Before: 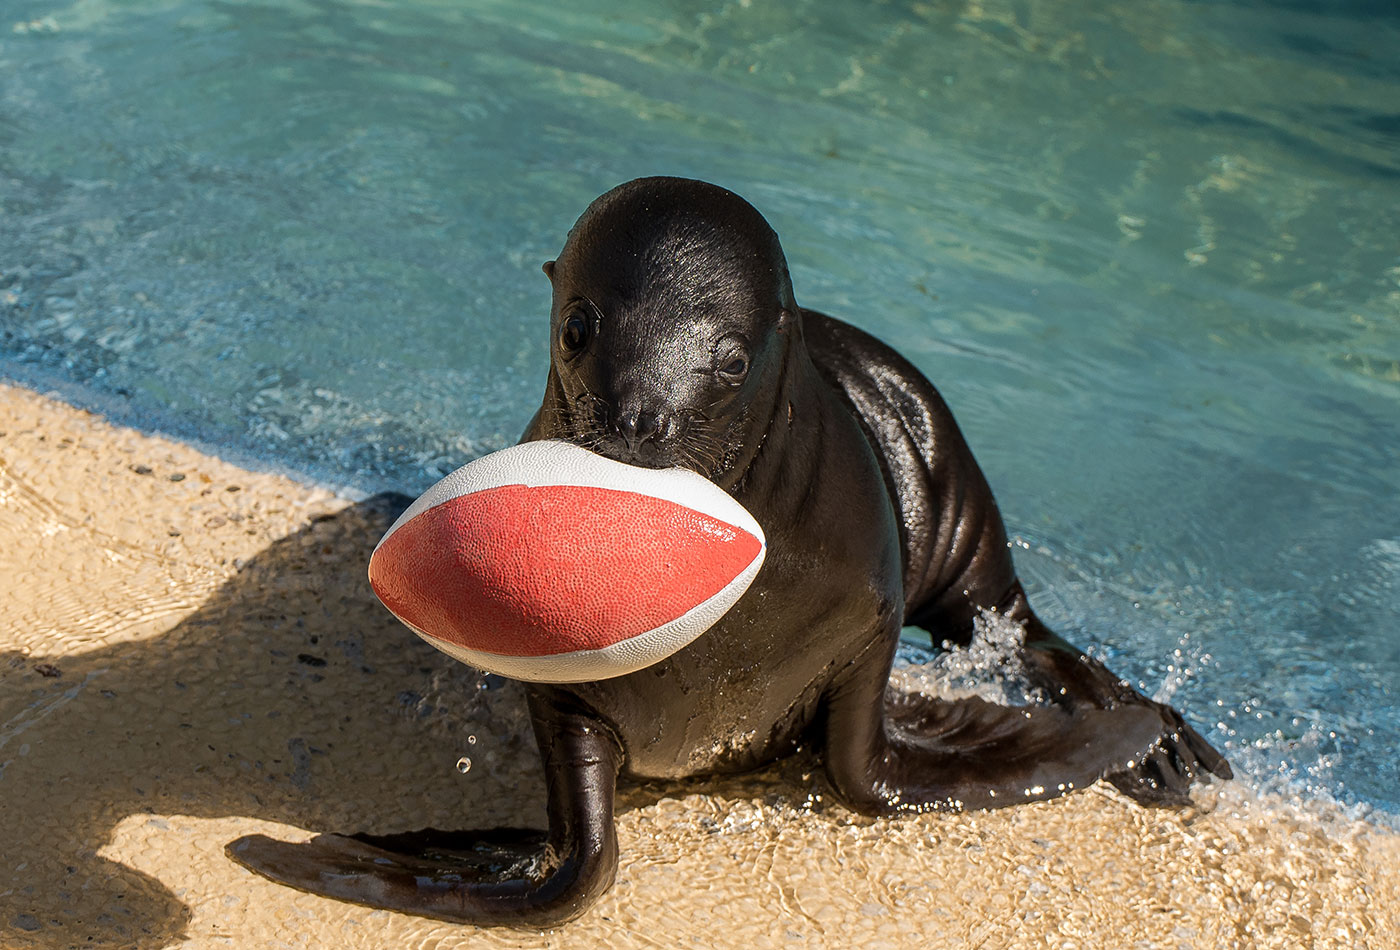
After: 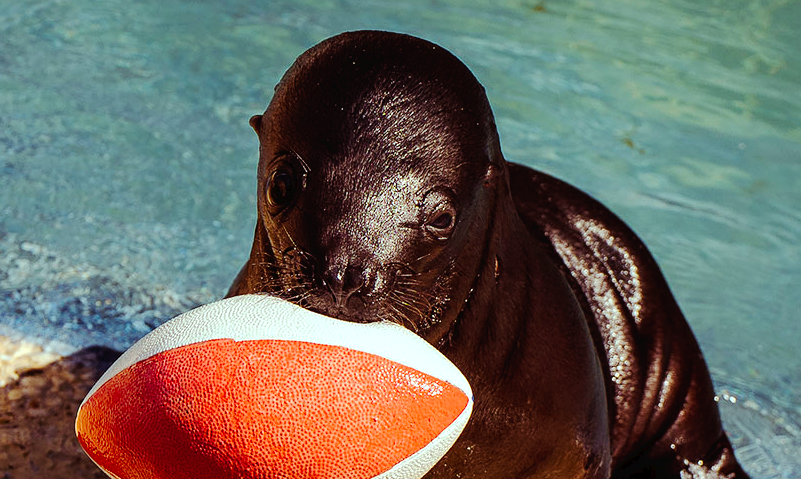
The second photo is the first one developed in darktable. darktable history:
tone curve: curves: ch0 [(0, 0) (0.003, 0.019) (0.011, 0.02) (0.025, 0.019) (0.044, 0.027) (0.069, 0.038) (0.1, 0.056) (0.136, 0.089) (0.177, 0.137) (0.224, 0.187) (0.277, 0.259) (0.335, 0.343) (0.399, 0.437) (0.468, 0.532) (0.543, 0.613) (0.623, 0.685) (0.709, 0.752) (0.801, 0.822) (0.898, 0.9) (1, 1)], preserve colors none
rgb levels: mode RGB, independent channels, levels [[0, 0.5, 1], [0, 0.521, 1], [0, 0.536, 1]]
crop: left 20.932%, top 15.471%, right 21.848%, bottom 34.081%
color balance rgb: shadows lift › luminance 0.49%, shadows lift › chroma 6.83%, shadows lift › hue 300.29°, power › hue 208.98°, highlights gain › luminance 20.24%, highlights gain › chroma 2.73%, highlights gain › hue 173.85°, perceptual saturation grading › global saturation 18.05%
